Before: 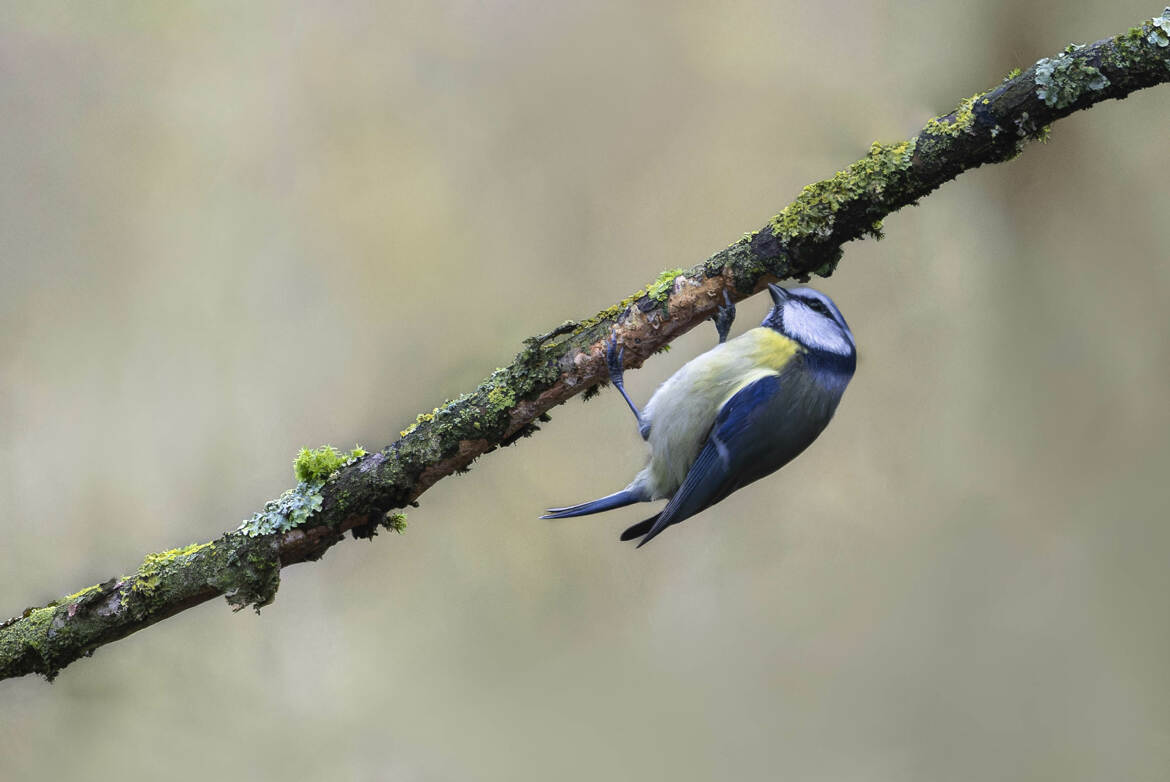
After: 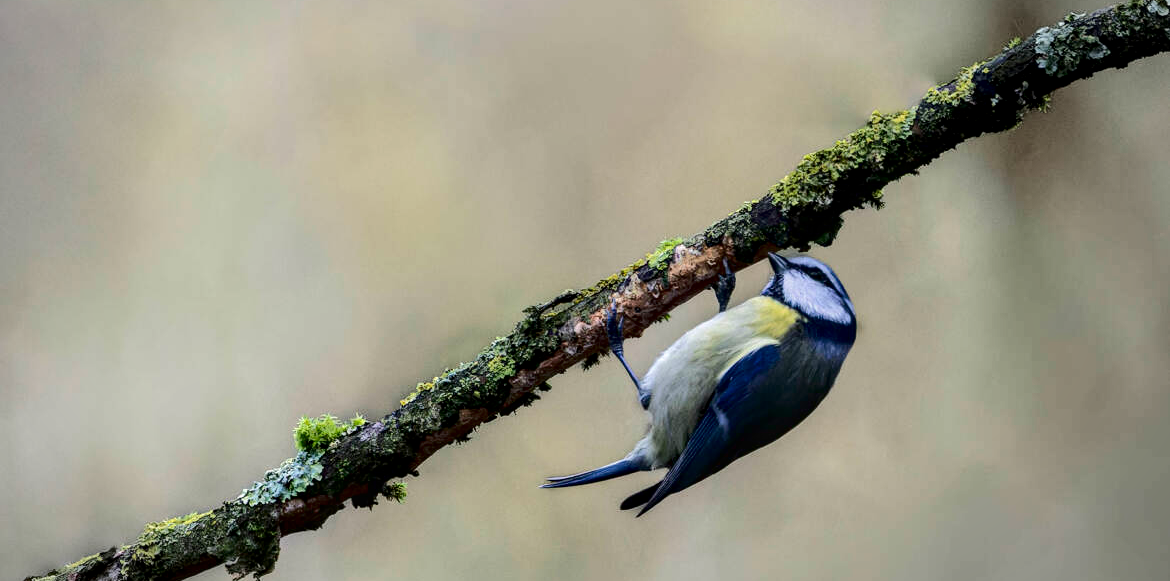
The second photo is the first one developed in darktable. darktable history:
tone curve: curves: ch0 [(0, 0) (0.003, 0.007) (0.011, 0.008) (0.025, 0.007) (0.044, 0.009) (0.069, 0.012) (0.1, 0.02) (0.136, 0.035) (0.177, 0.06) (0.224, 0.104) (0.277, 0.16) (0.335, 0.228) (0.399, 0.308) (0.468, 0.418) (0.543, 0.525) (0.623, 0.635) (0.709, 0.723) (0.801, 0.802) (0.898, 0.889) (1, 1)], color space Lab, independent channels, preserve colors none
local contrast: detail 130%
vignetting: fall-off start 78.44%, brightness -0.289, width/height ratio 1.328
crop: top 3.975%, bottom 21.632%
